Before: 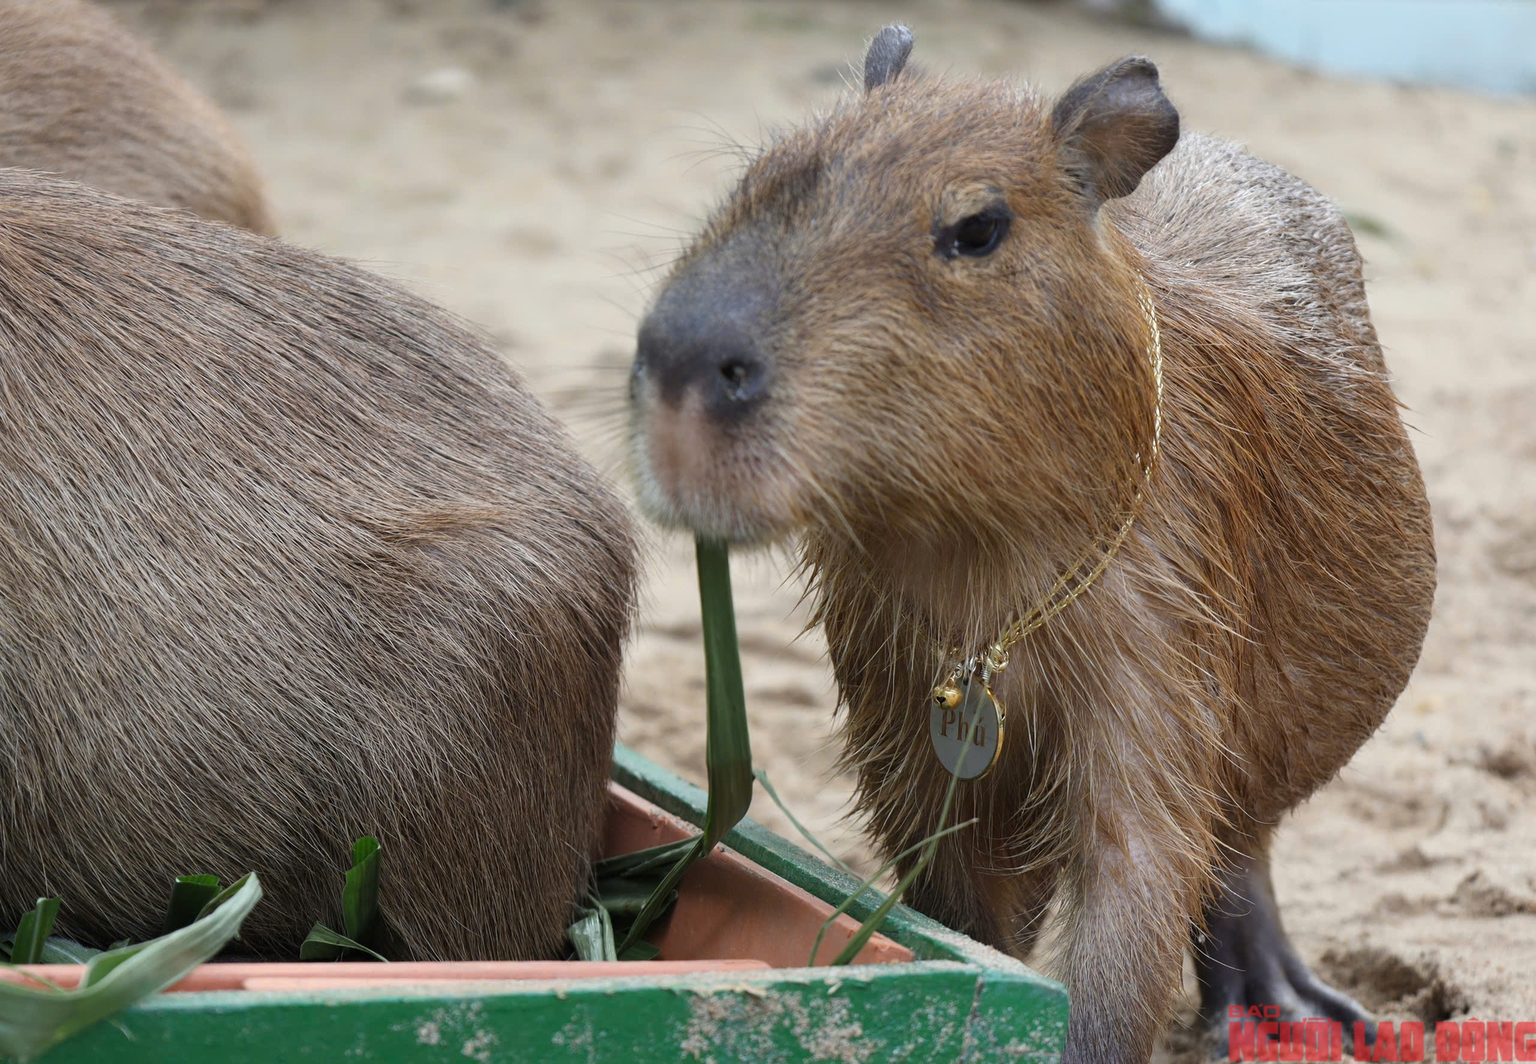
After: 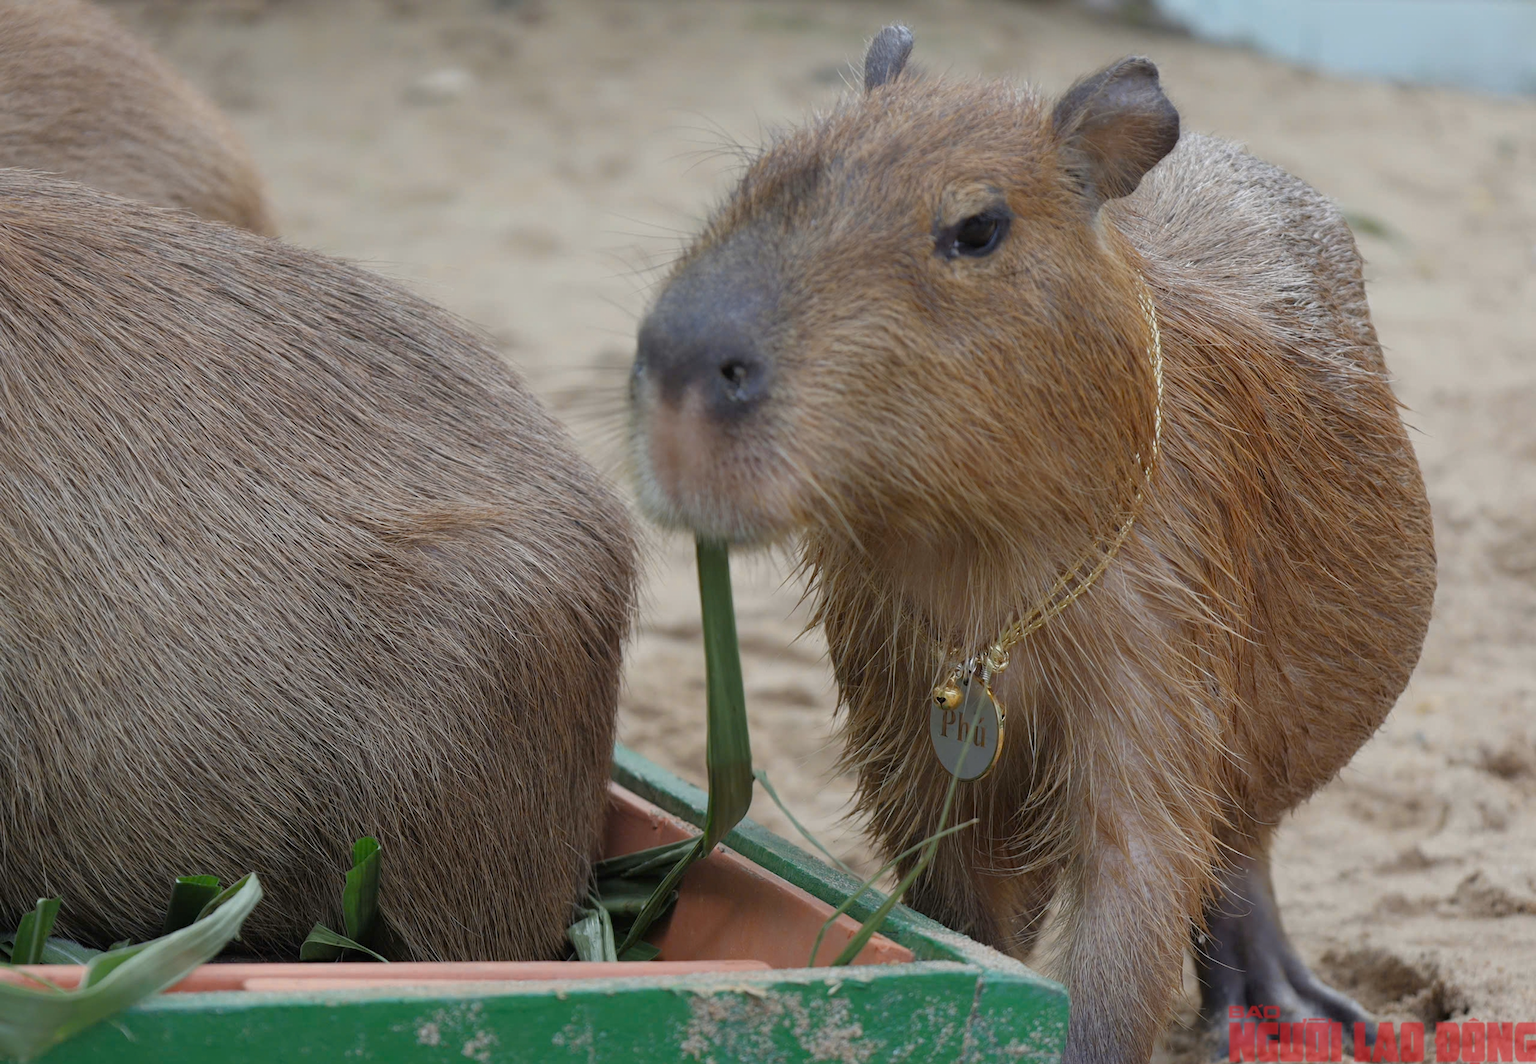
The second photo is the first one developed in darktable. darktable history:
tone equalizer: -8 EV 0.225 EV, -7 EV 0.396 EV, -6 EV 0.408 EV, -5 EV 0.262 EV, -3 EV -0.244 EV, -2 EV -0.408 EV, -1 EV -0.411 EV, +0 EV -0.246 EV, edges refinement/feathering 500, mask exposure compensation -1.57 EV, preserve details no
